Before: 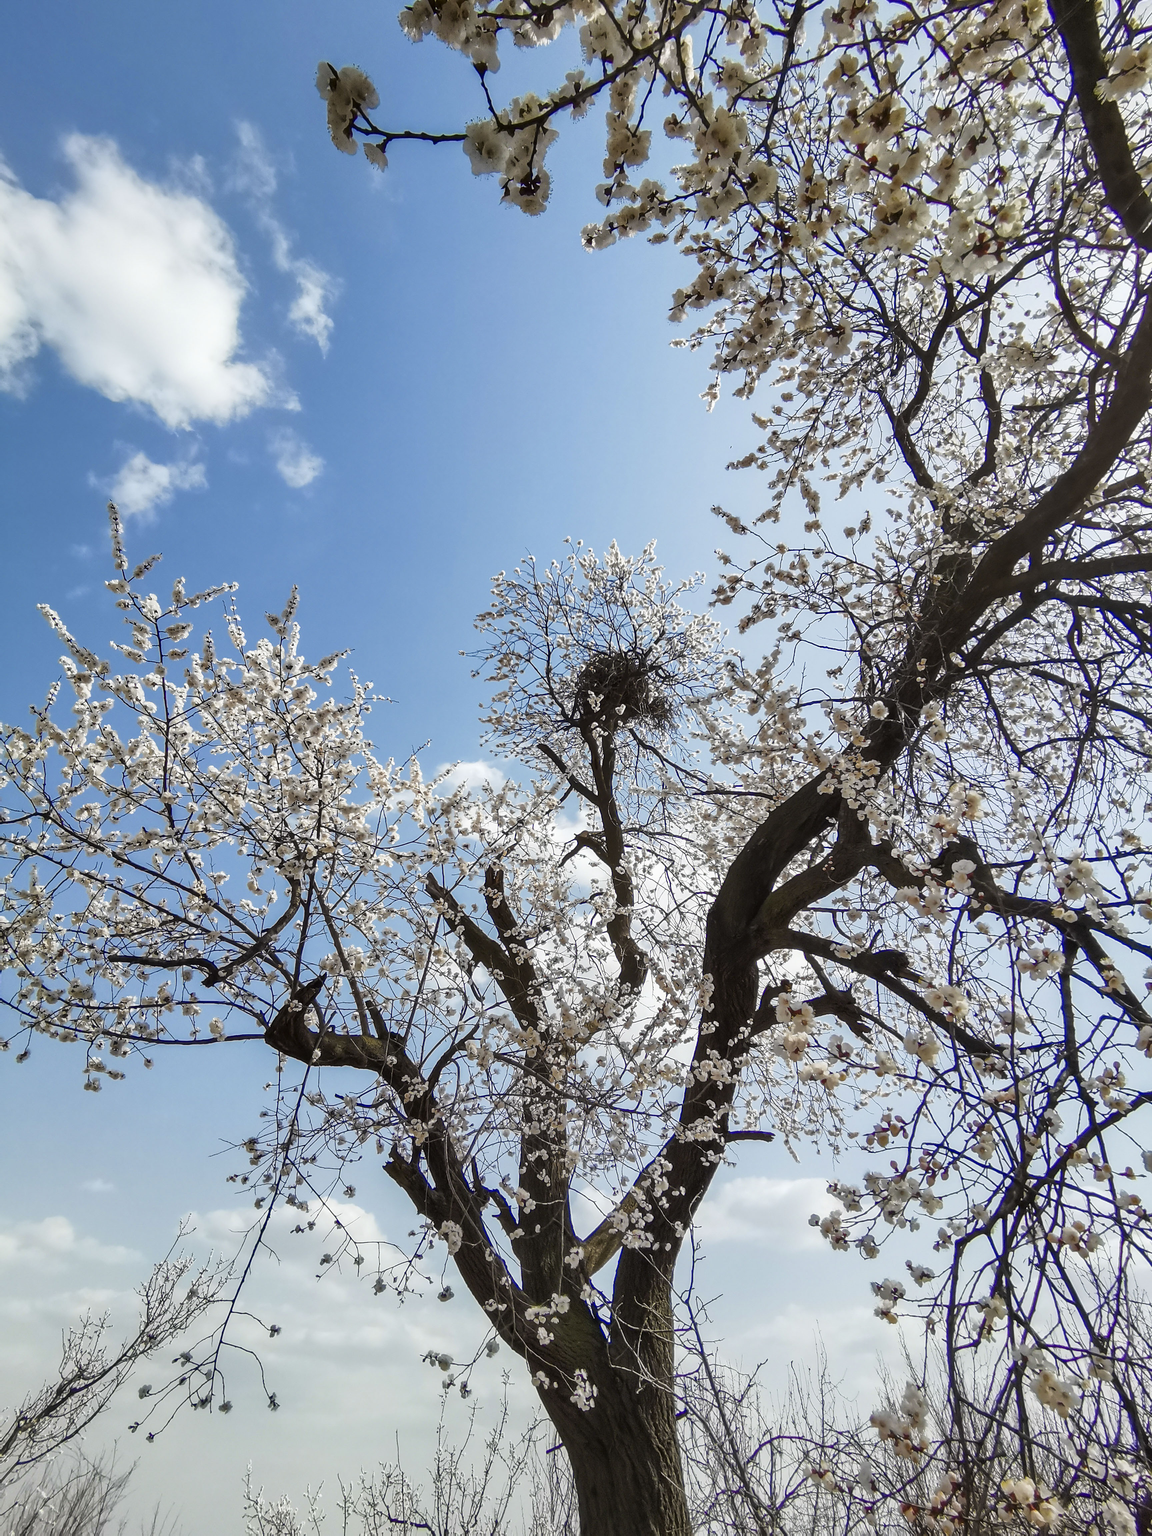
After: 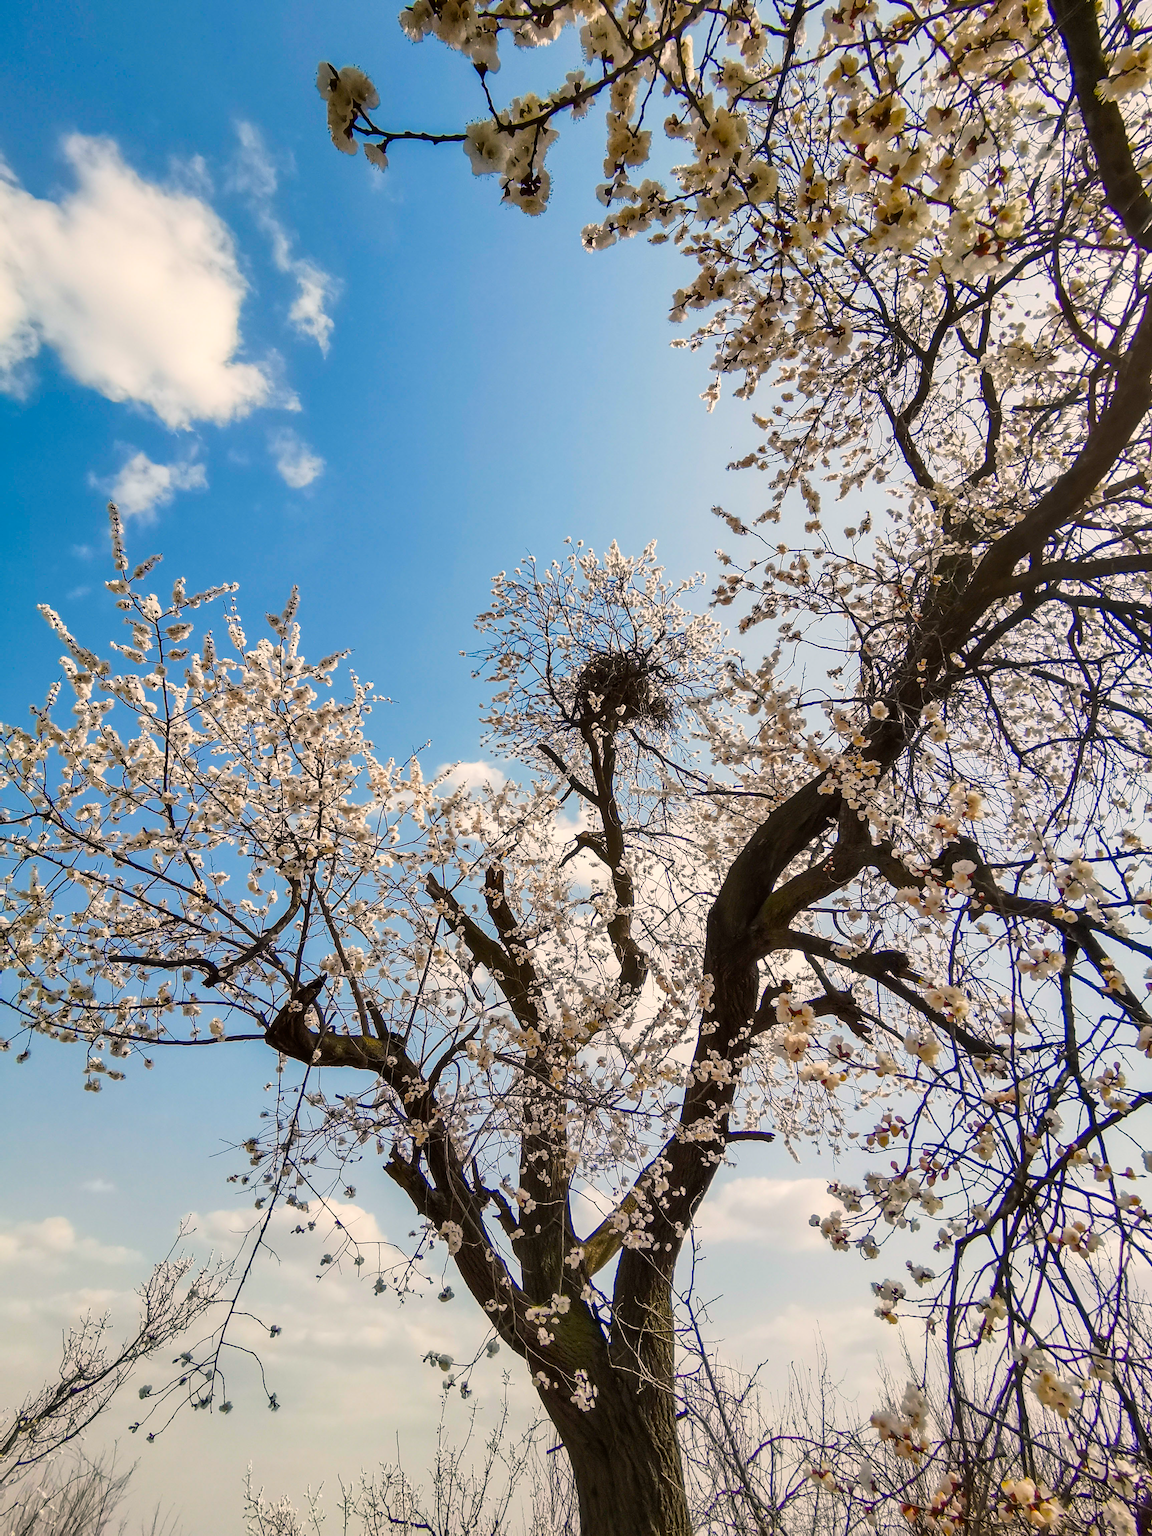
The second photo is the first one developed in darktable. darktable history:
color balance rgb: shadows lift › chroma 2.042%, shadows lift › hue 136.19°, power › luminance 1.18%, power › chroma 0.403%, power › hue 34.88°, highlights gain › chroma 3.626%, highlights gain › hue 59.5°, linear chroma grading › global chroma 8.982%, perceptual saturation grading › global saturation 25.043%
